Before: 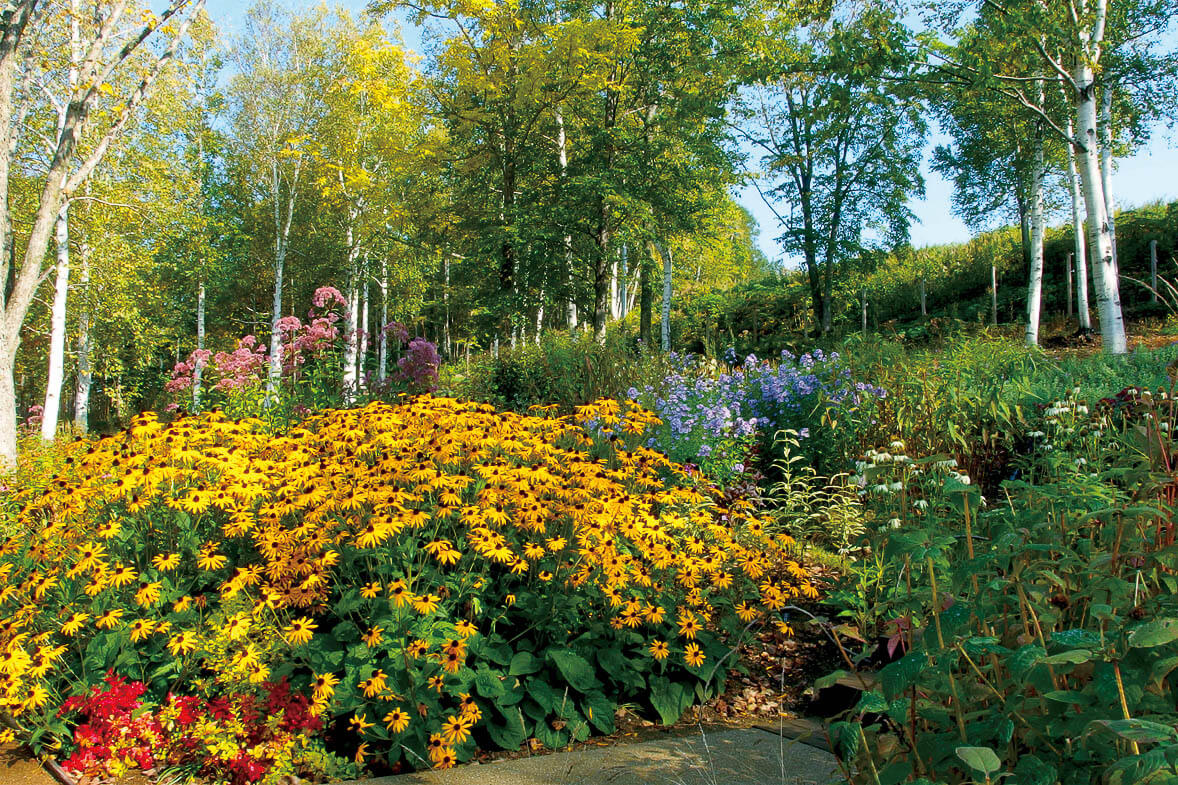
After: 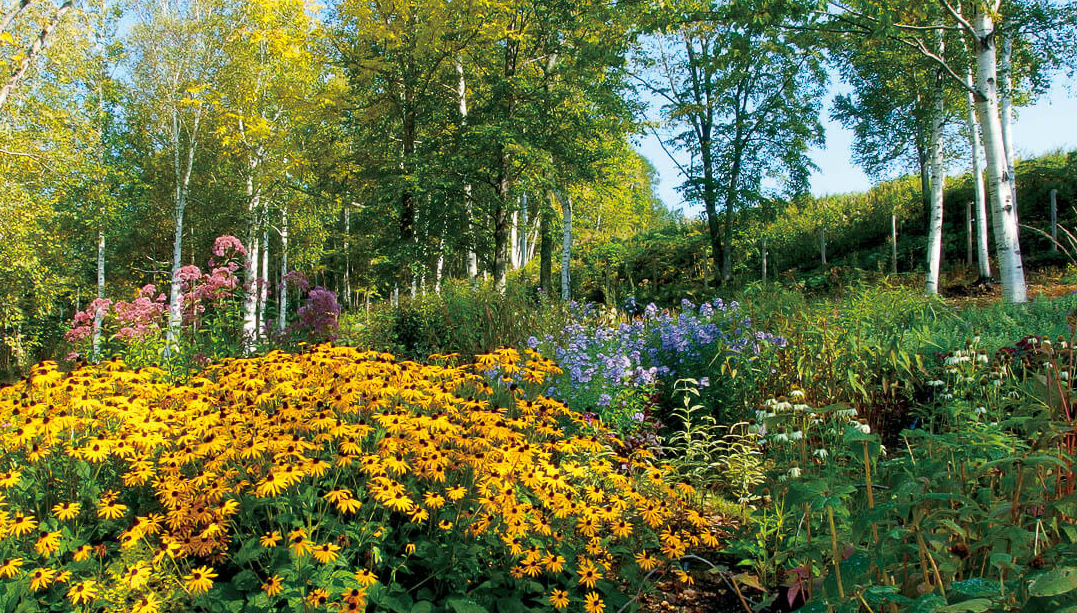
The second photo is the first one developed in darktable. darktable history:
crop: left 8.513%, top 6.604%, bottom 15.292%
